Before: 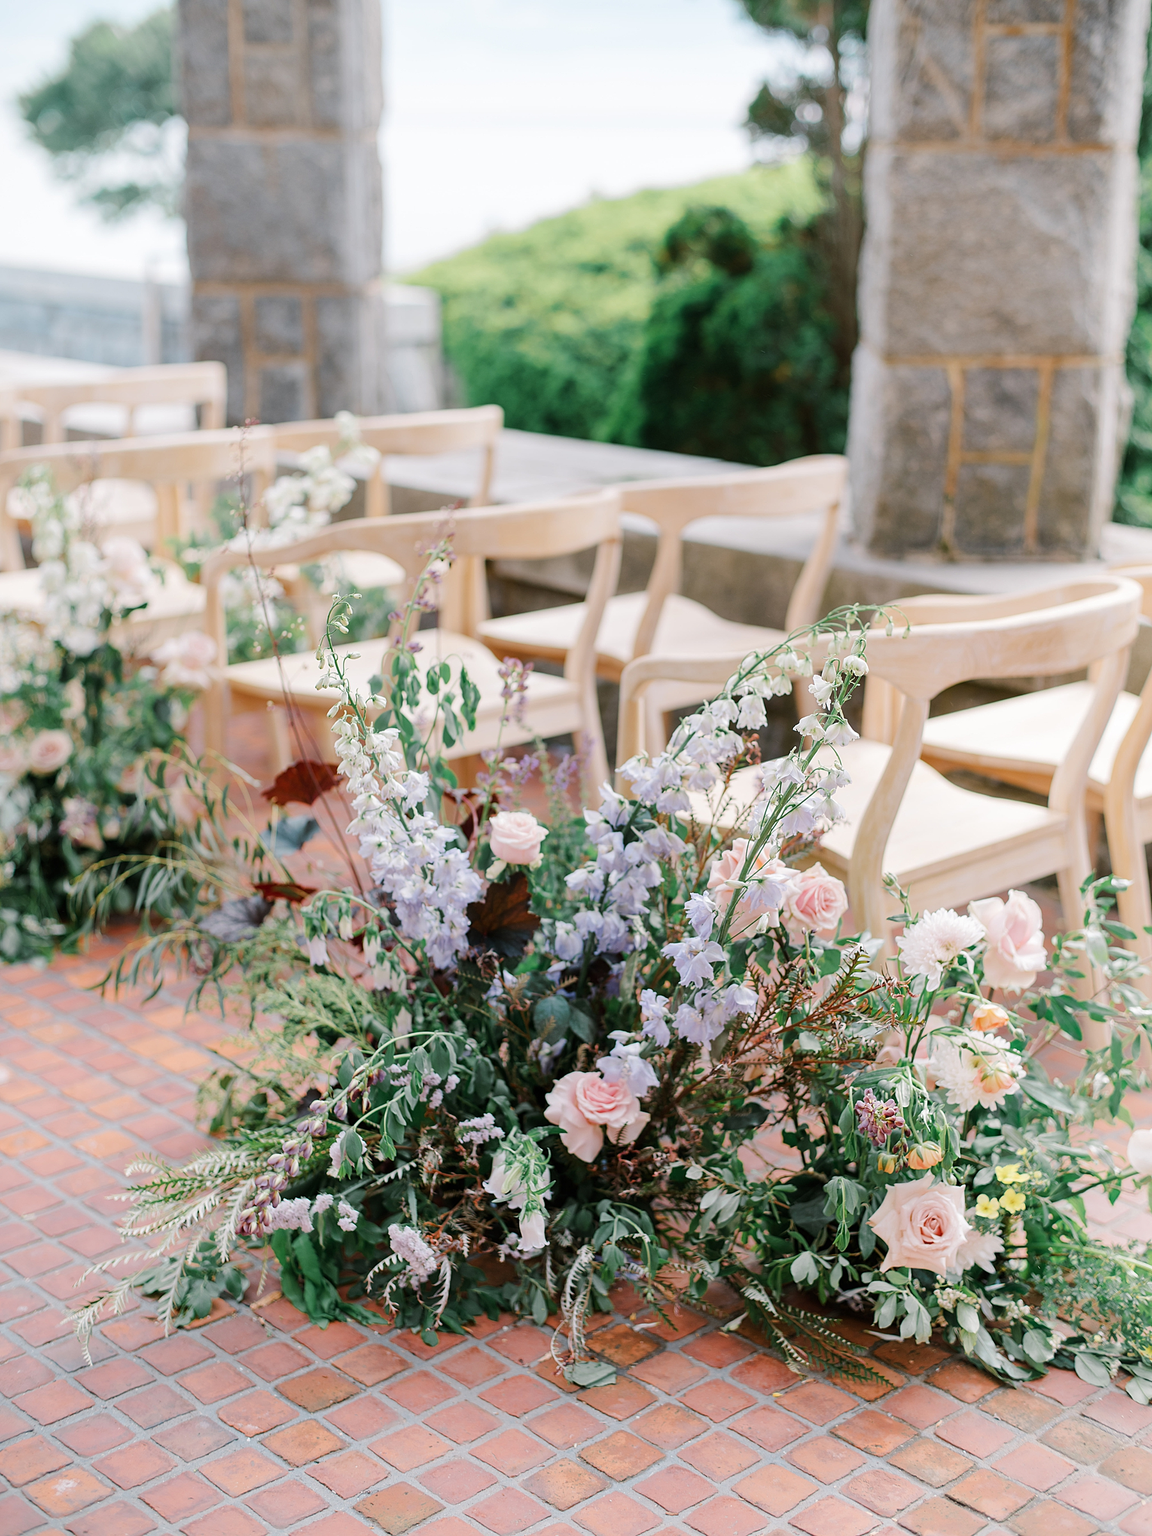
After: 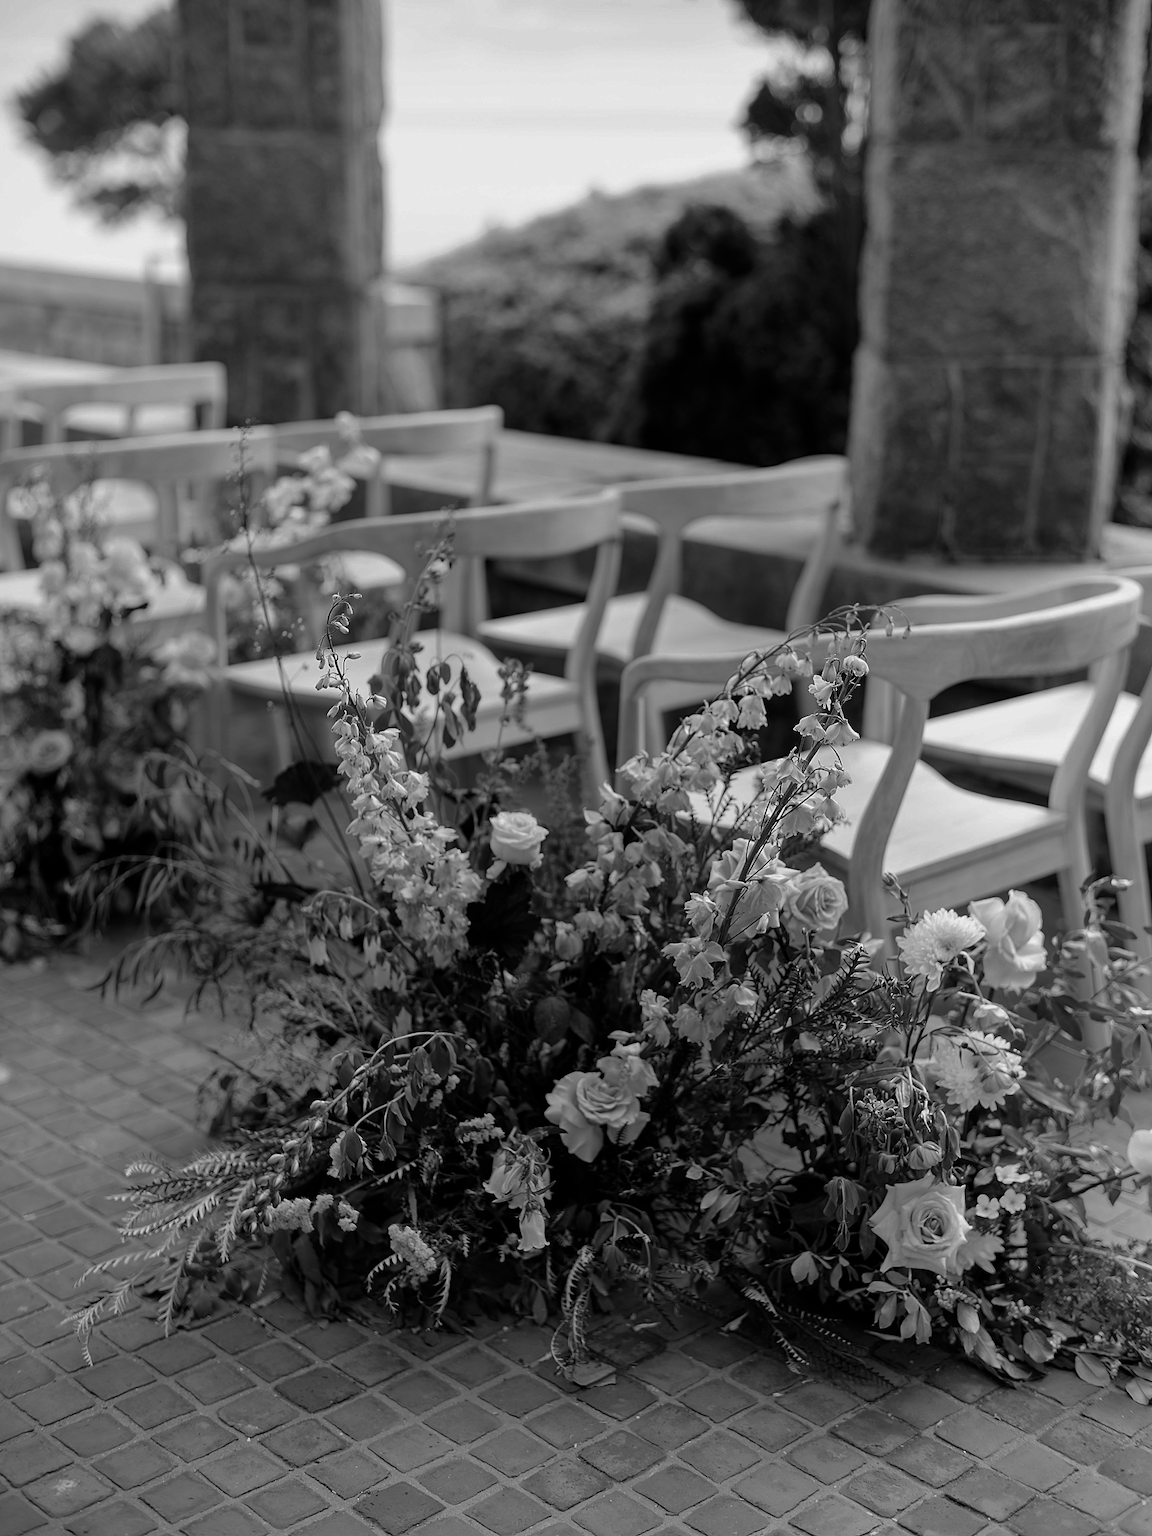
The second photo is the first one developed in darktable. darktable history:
contrast brightness saturation: contrast -0.03, brightness -0.59, saturation -1
white balance: red 0.967, blue 1.049
base curve: curves: ch0 [(0, 0) (0.74, 0.67) (1, 1)]
